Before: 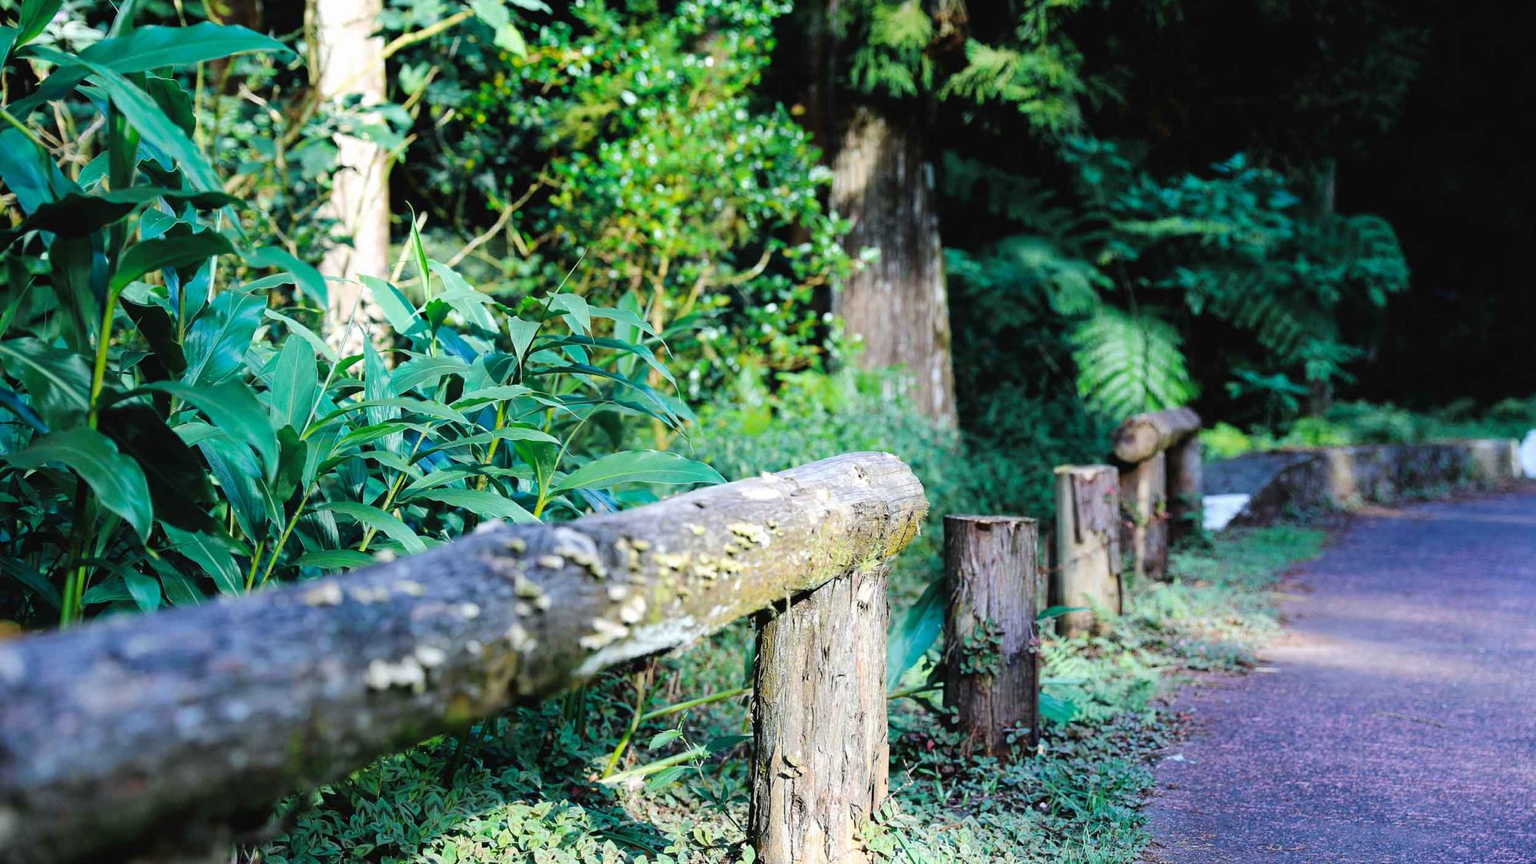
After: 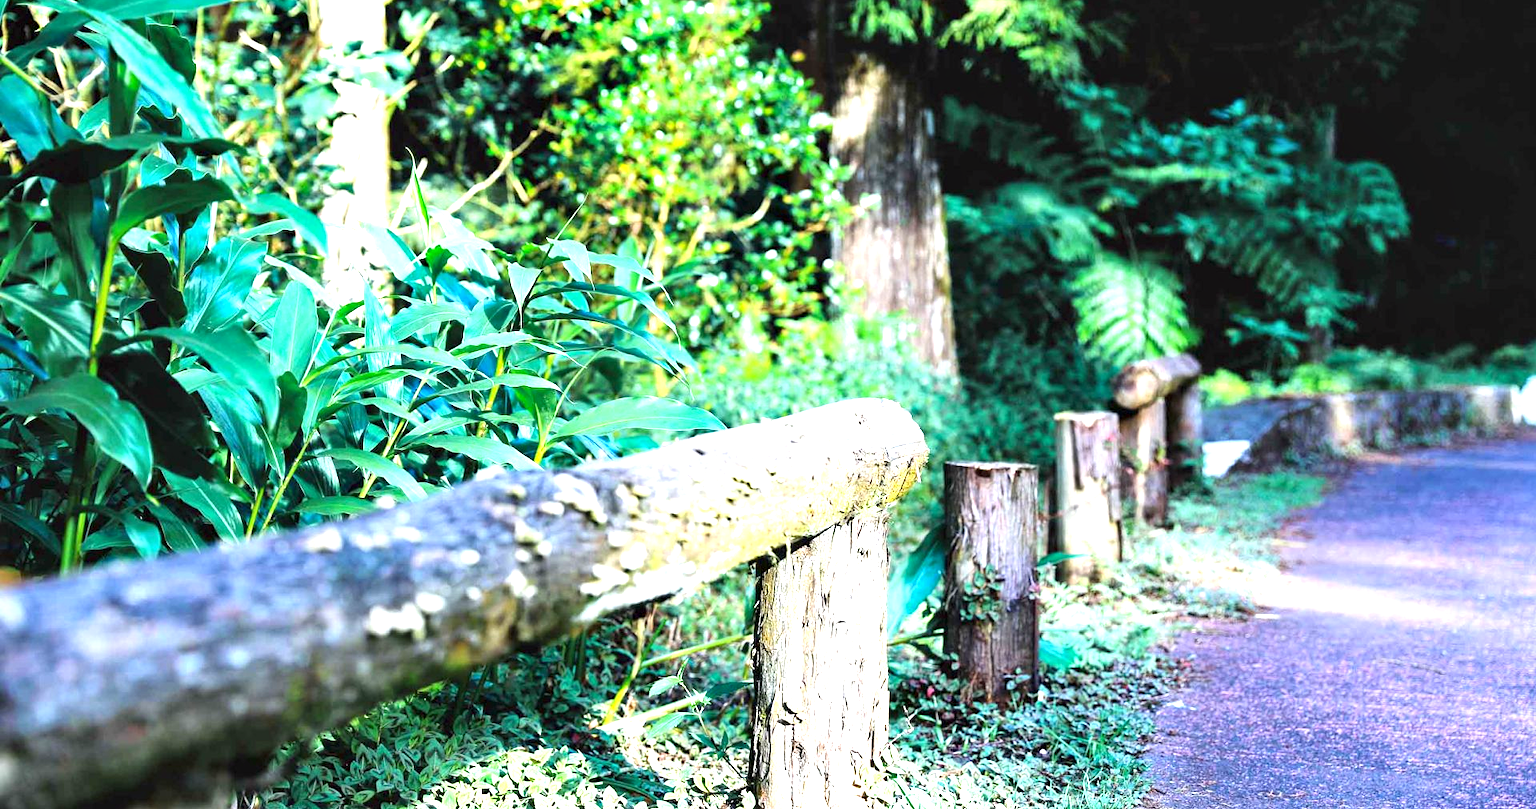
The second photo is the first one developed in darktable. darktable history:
crop and rotate: top 6.25%
exposure: black level correction 0, exposure 1.2 EV, compensate highlight preservation false
contrast equalizer: octaves 7, y [[0.528 ×6], [0.514 ×6], [0.362 ×6], [0 ×6], [0 ×6]]
